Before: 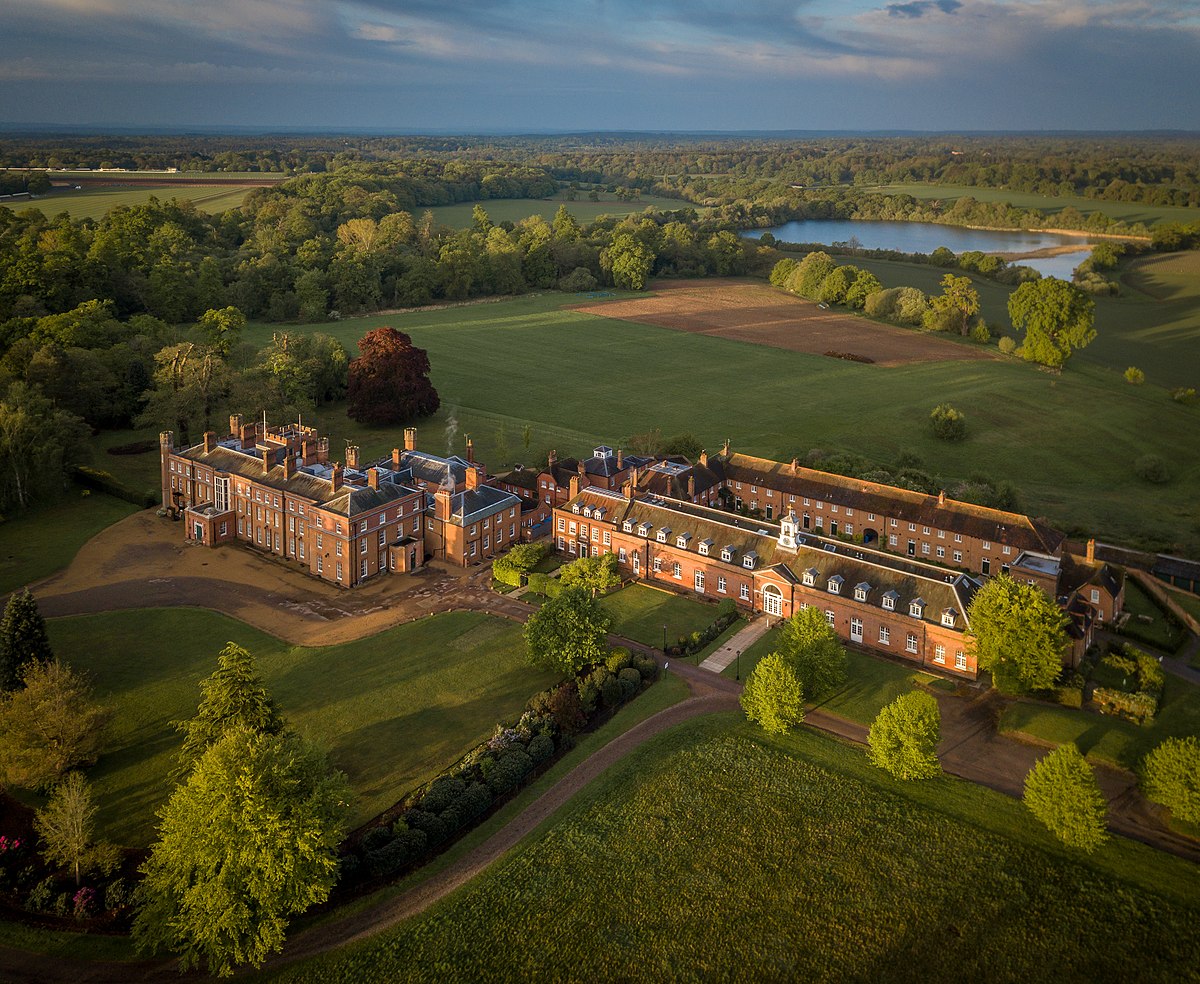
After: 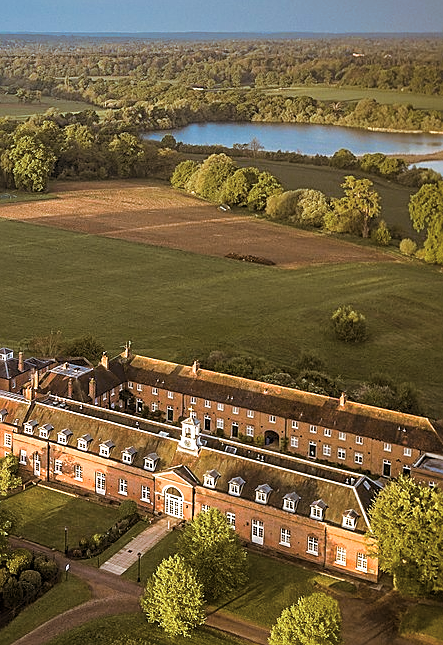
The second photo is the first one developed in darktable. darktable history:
crop and rotate: left 49.936%, top 10.094%, right 13.136%, bottom 24.256%
sharpen: on, module defaults
contrast brightness saturation: contrast 0.1, brightness 0.02, saturation 0.02
color balance rgb: perceptual saturation grading › global saturation 20%, perceptual saturation grading › highlights -50%, perceptual saturation grading › shadows 30%, perceptual brilliance grading › global brilliance 10%, perceptual brilliance grading › shadows 15%
split-toning: shadows › hue 32.4°, shadows › saturation 0.51, highlights › hue 180°, highlights › saturation 0, balance -60.17, compress 55.19%
